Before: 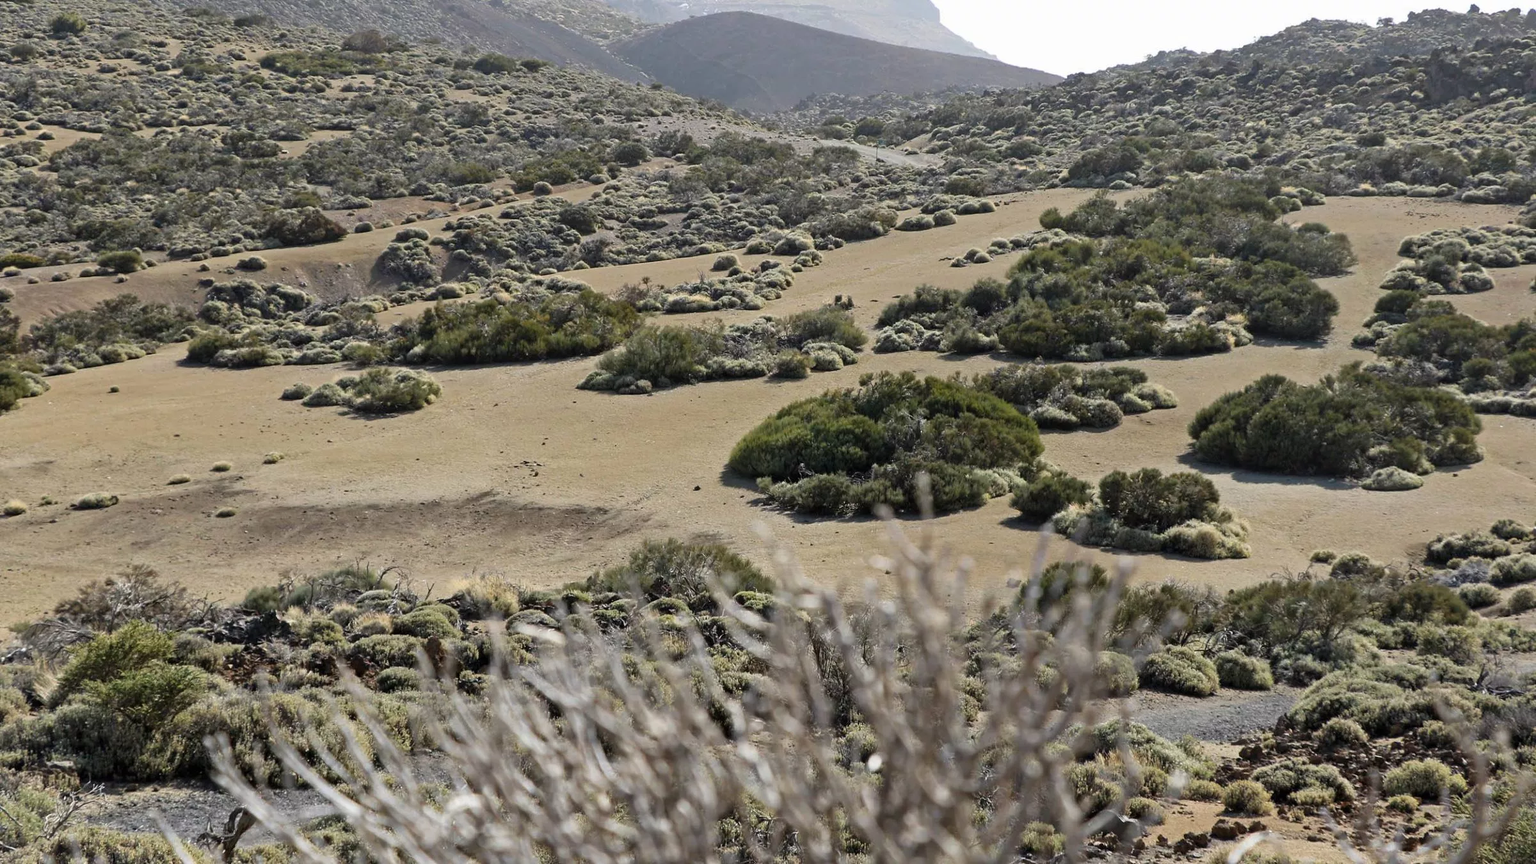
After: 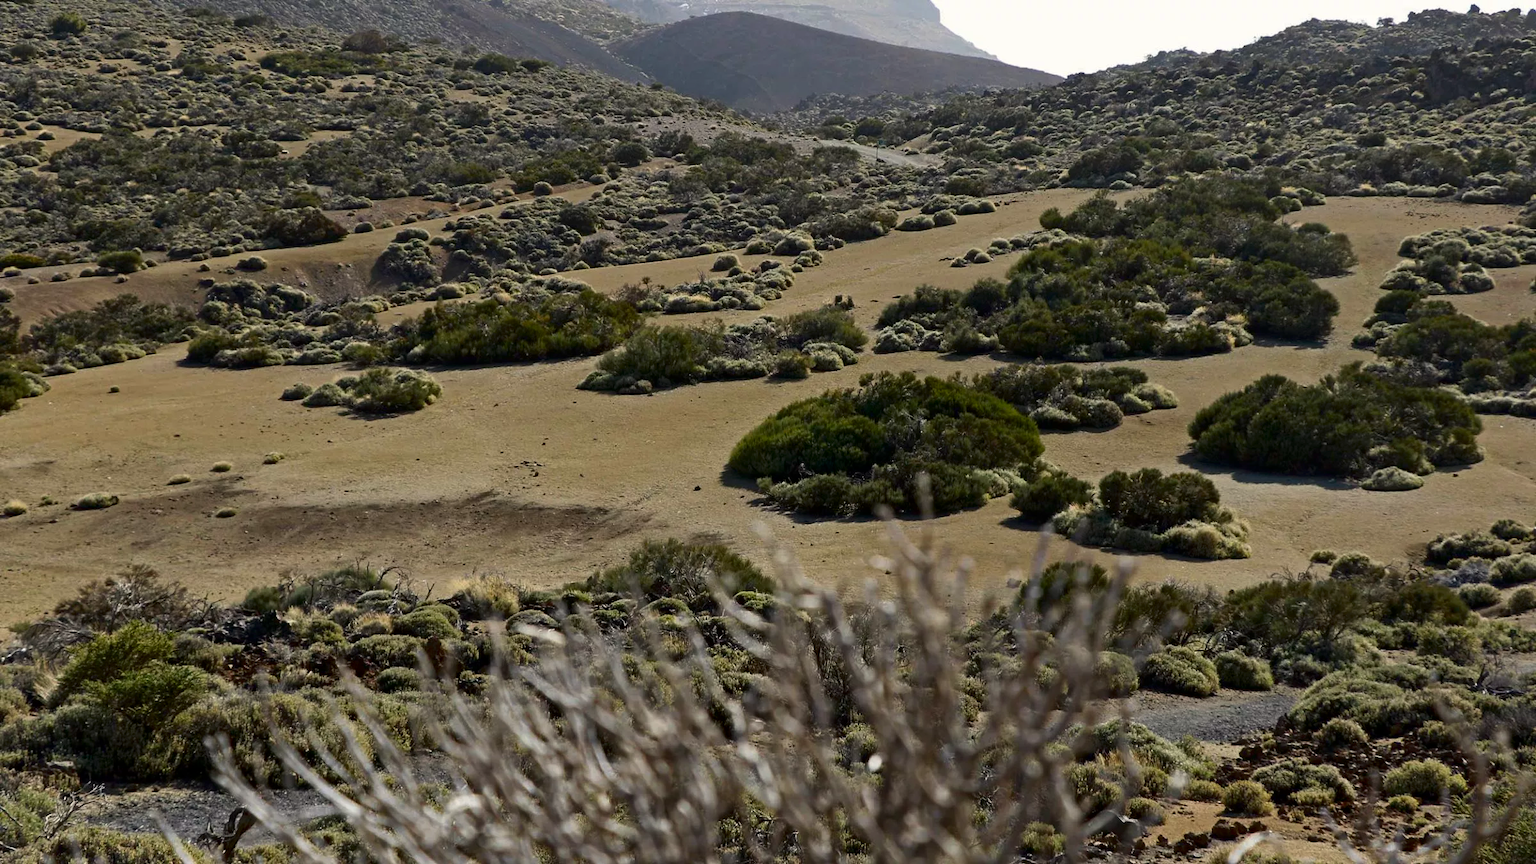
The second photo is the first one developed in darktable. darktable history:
contrast brightness saturation: brightness -0.25, saturation 0.2
color correction: highlights b* 3
